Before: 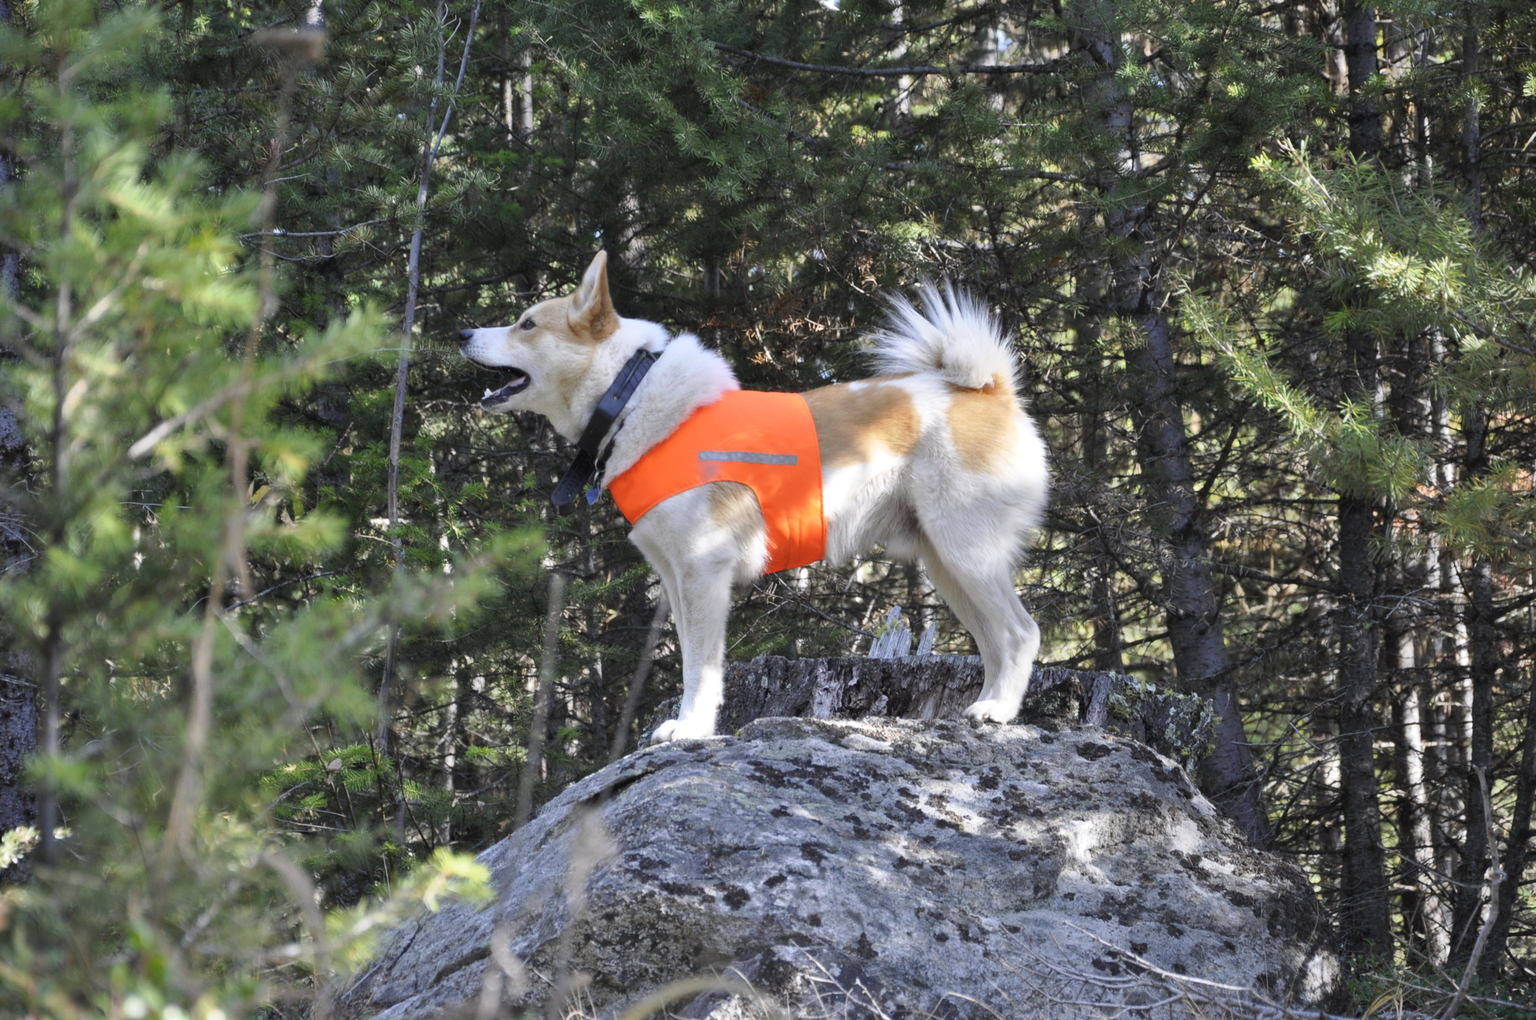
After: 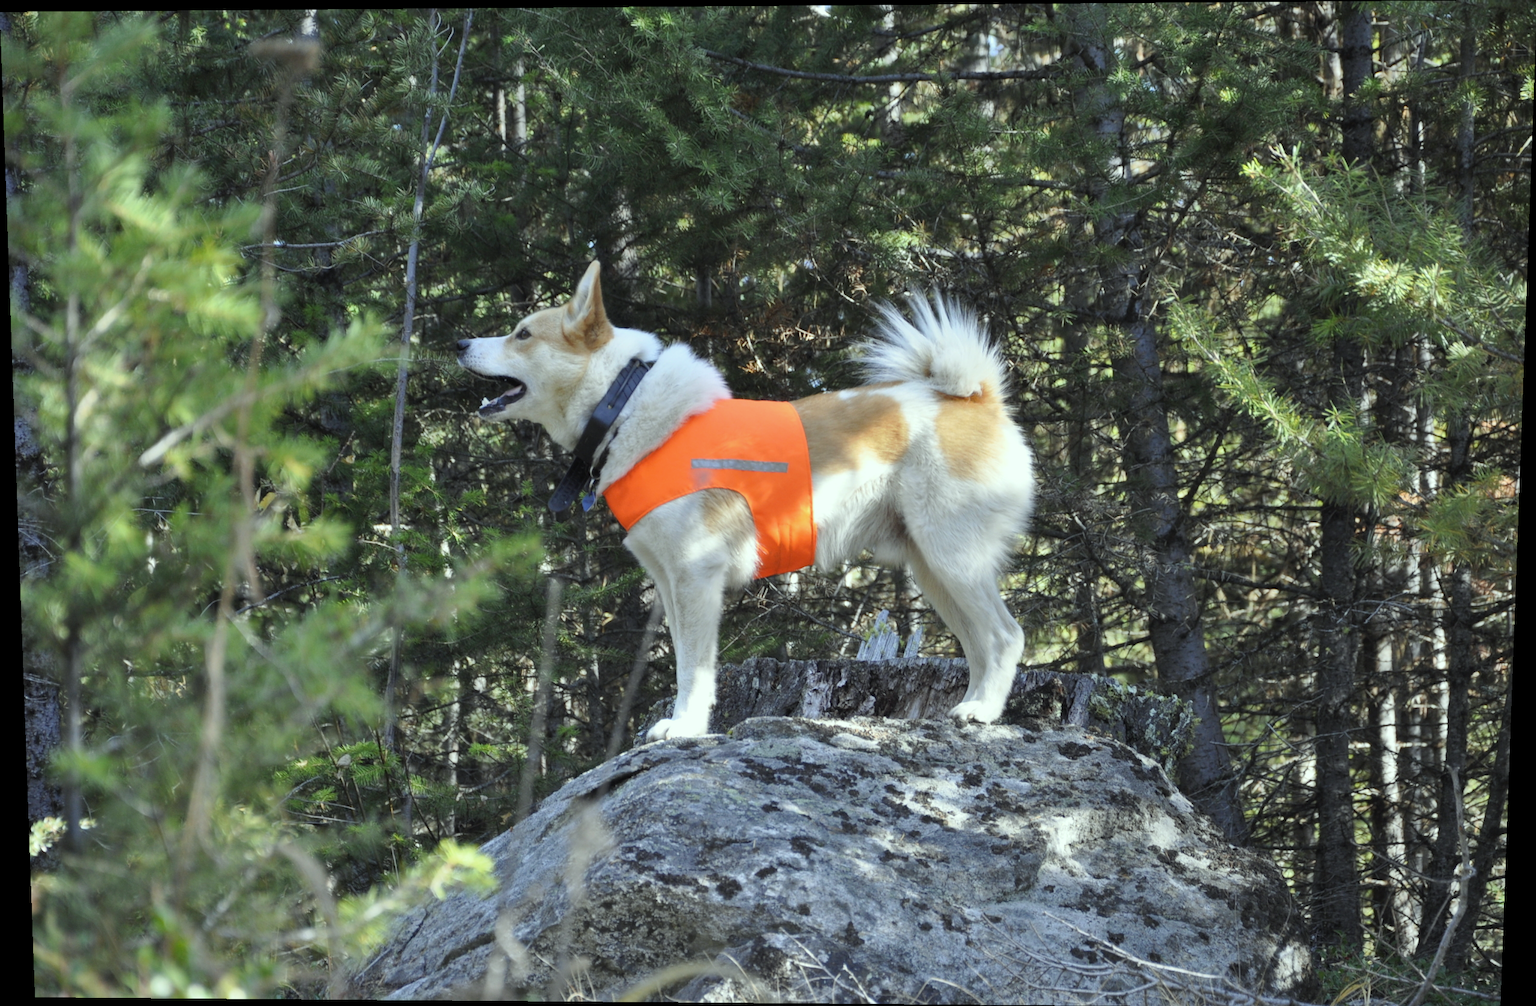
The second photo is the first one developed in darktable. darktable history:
crop: bottom 0.071%
rotate and perspective: lens shift (vertical) 0.048, lens shift (horizontal) -0.024, automatic cropping off
color correction: highlights a* -8, highlights b* 3.1
